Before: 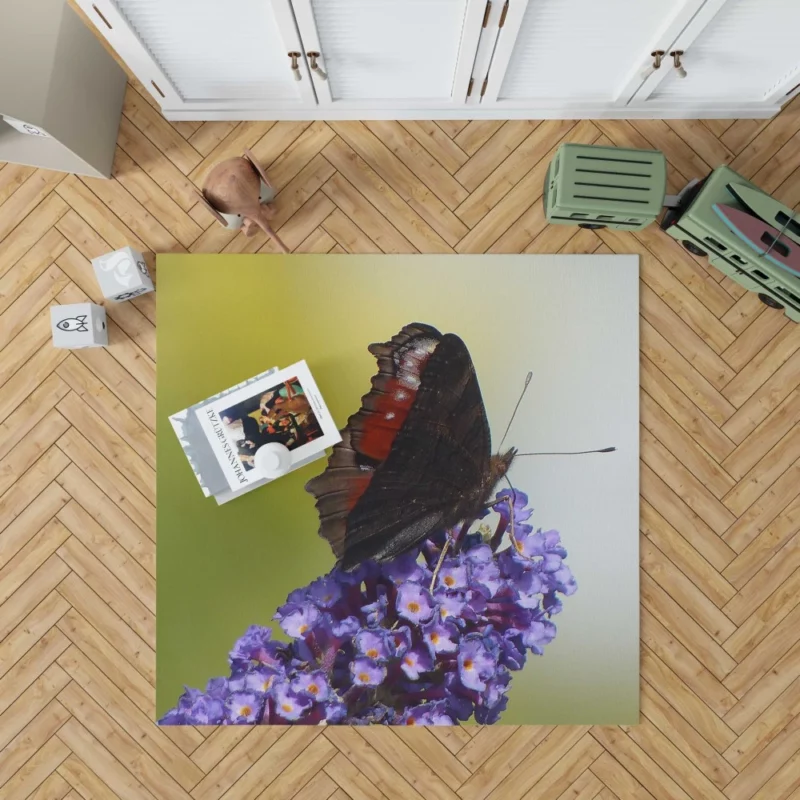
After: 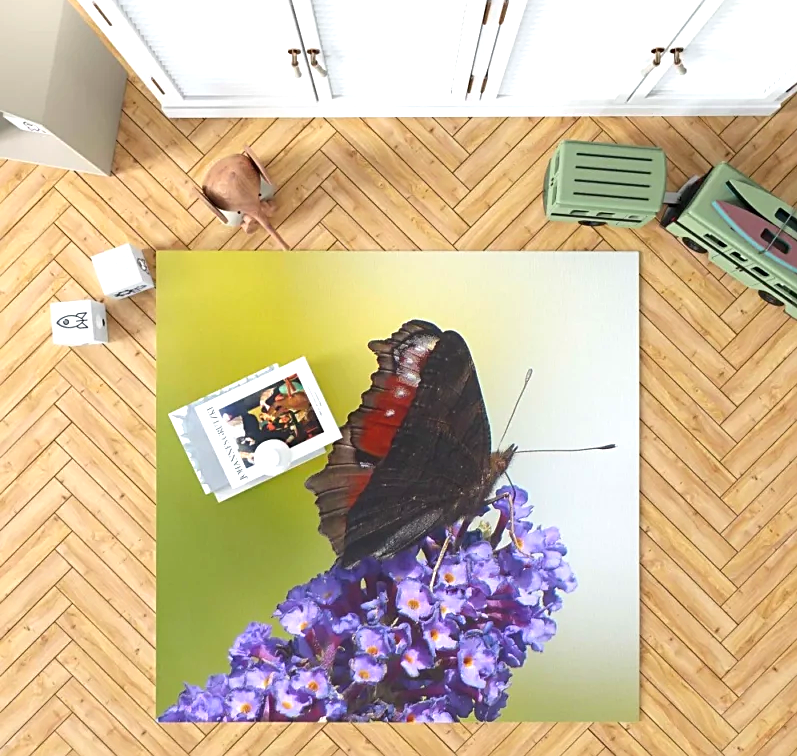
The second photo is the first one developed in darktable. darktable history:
crop: top 0.448%, right 0.264%, bottom 5.045%
contrast brightness saturation: contrast 0.04, saturation 0.16
sharpen: on, module defaults
exposure: black level correction 0, exposure 0.7 EV, compensate exposure bias true, compensate highlight preservation false
